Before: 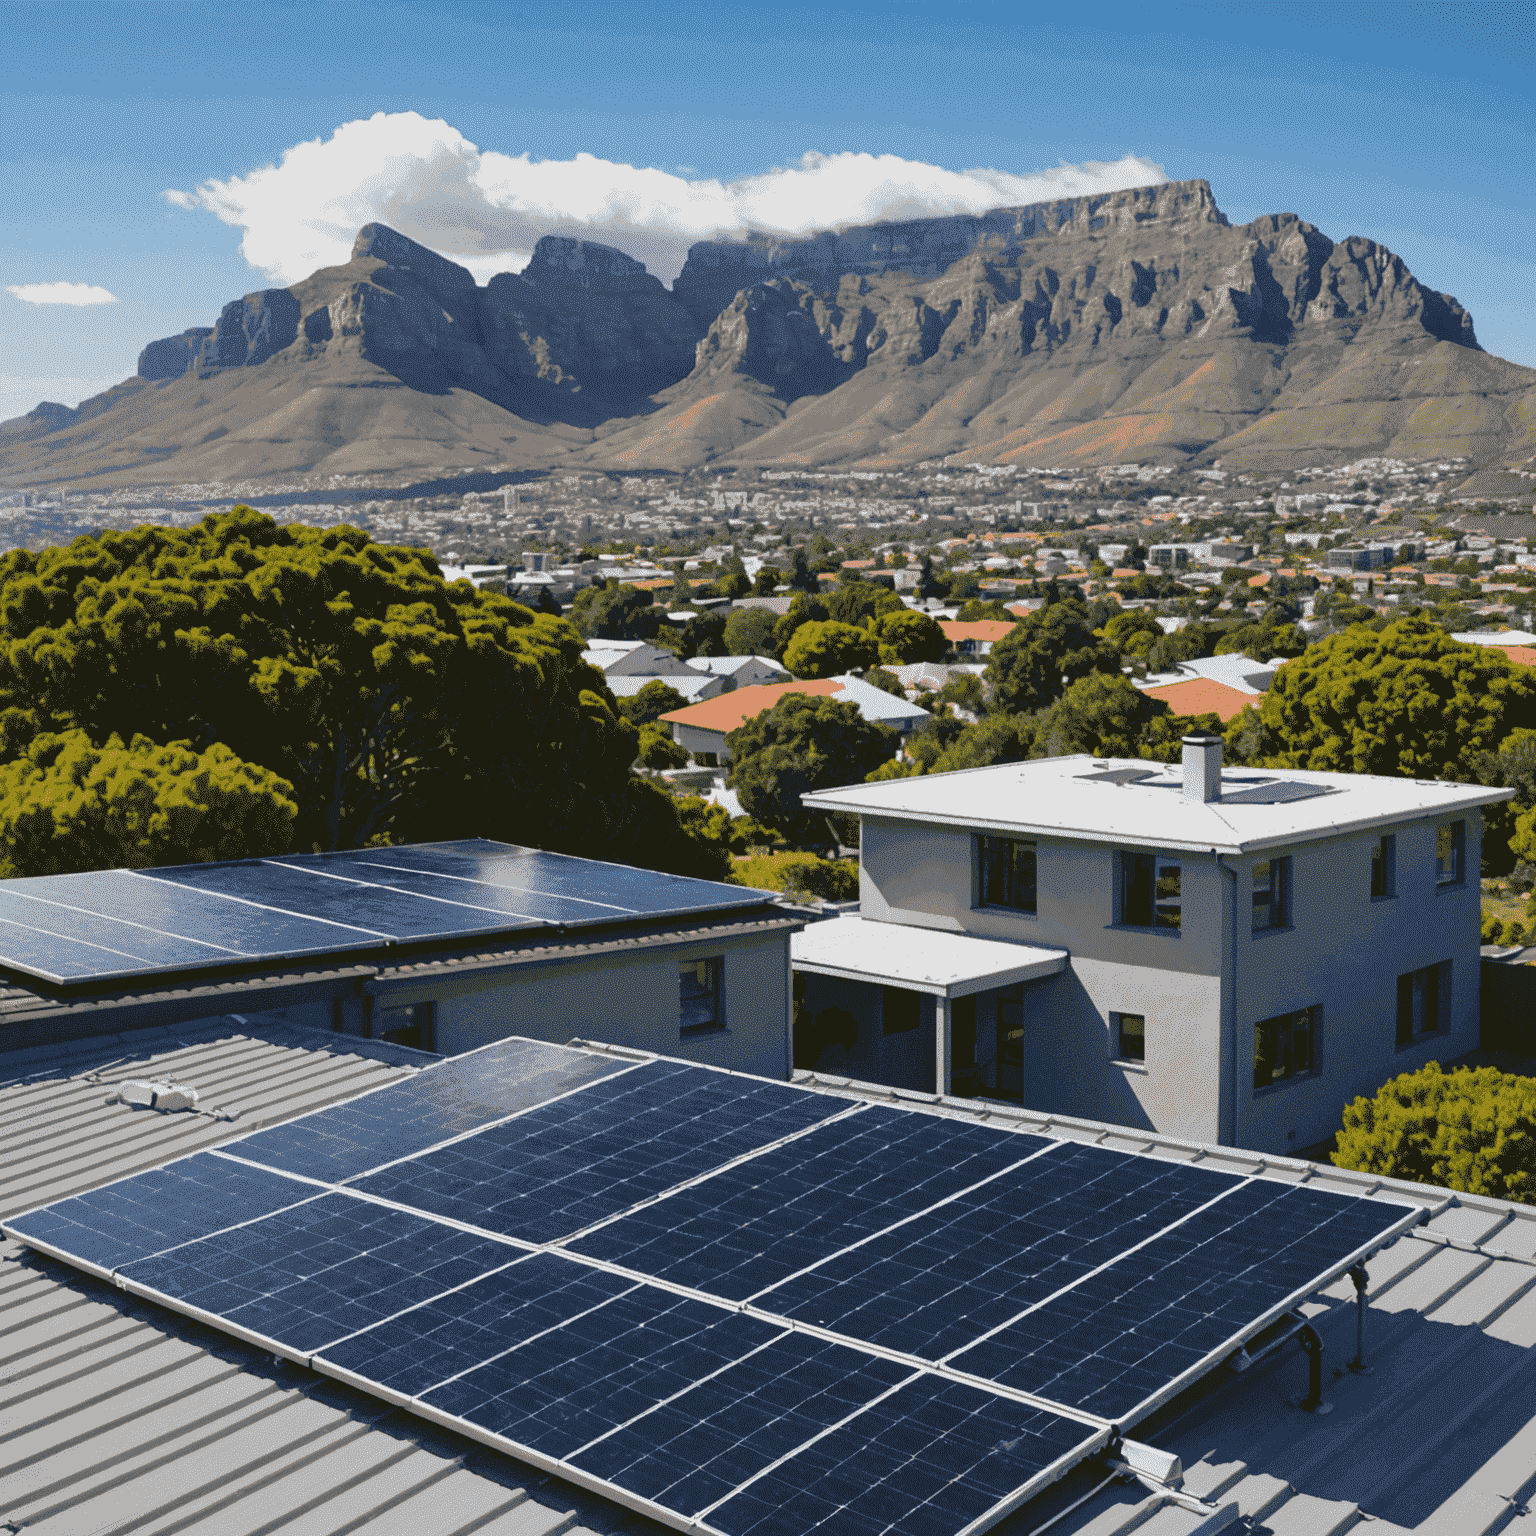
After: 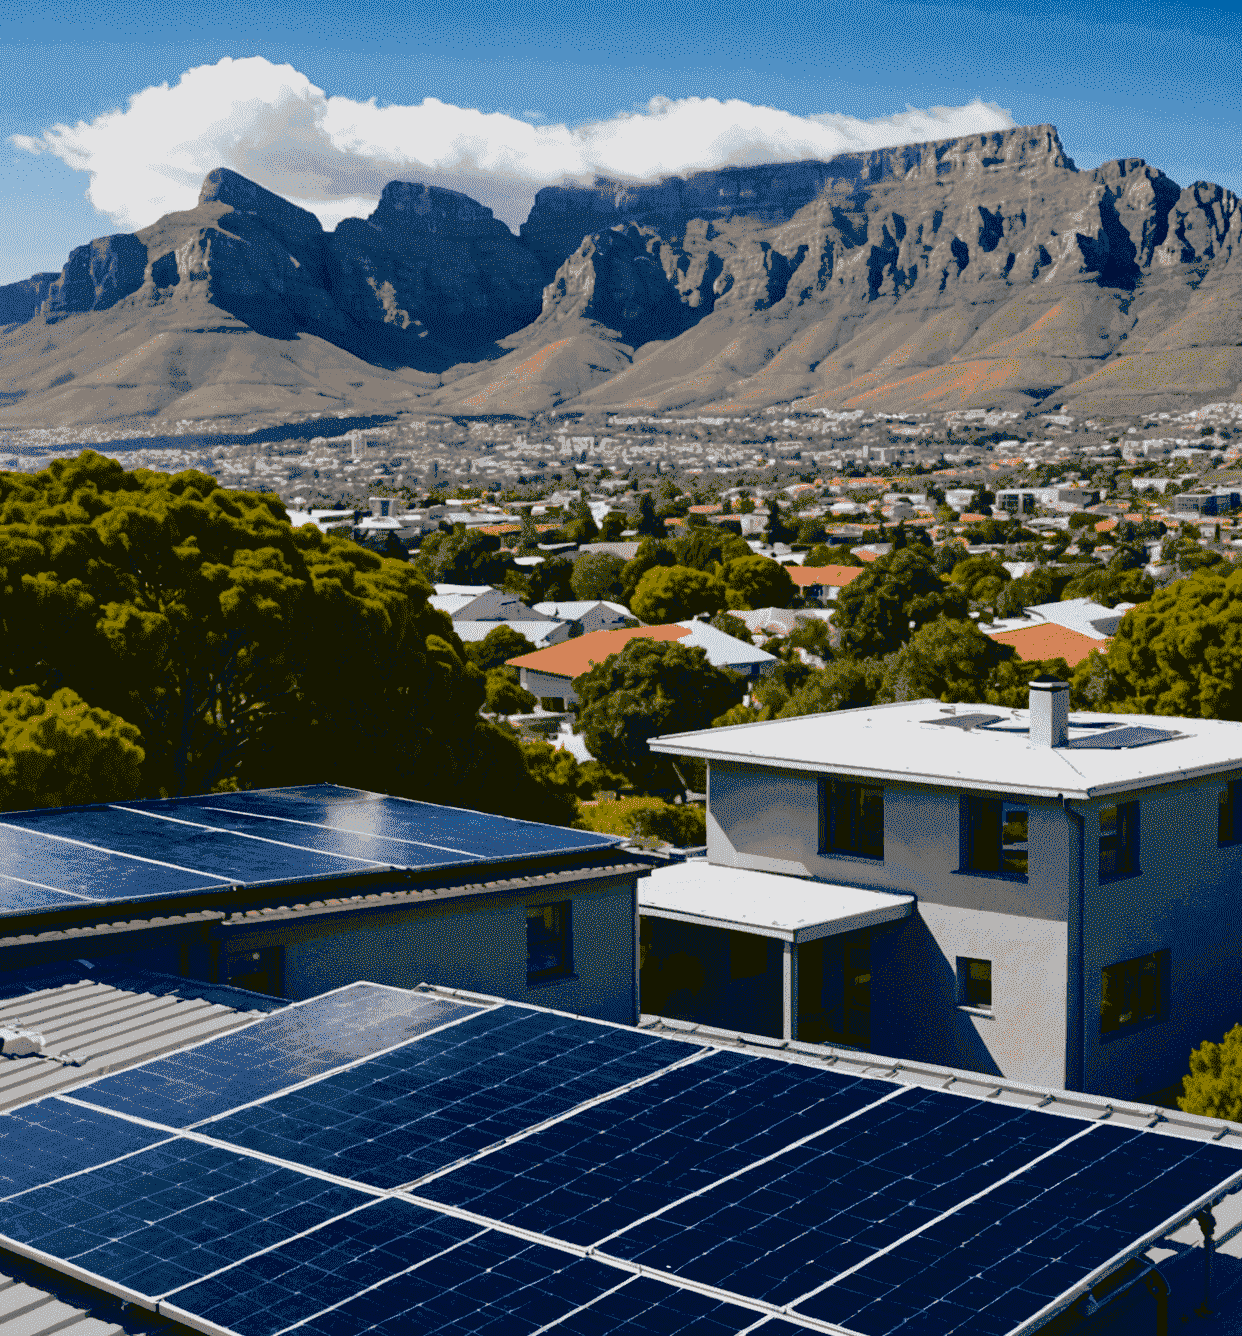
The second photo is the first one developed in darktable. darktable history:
crop: left 9.977%, top 3.626%, right 9.157%, bottom 9.39%
color balance rgb: shadows lift › luminance -9.927%, perceptual saturation grading › global saturation 27.397%, perceptual saturation grading › highlights -28.465%, perceptual saturation grading › mid-tones 15.192%, perceptual saturation grading › shadows 34.254%, perceptual brilliance grading › global brilliance 2.839%, perceptual brilliance grading › highlights -2.643%, perceptual brilliance grading › shadows 3.064%, saturation formula JzAzBz (2021)
